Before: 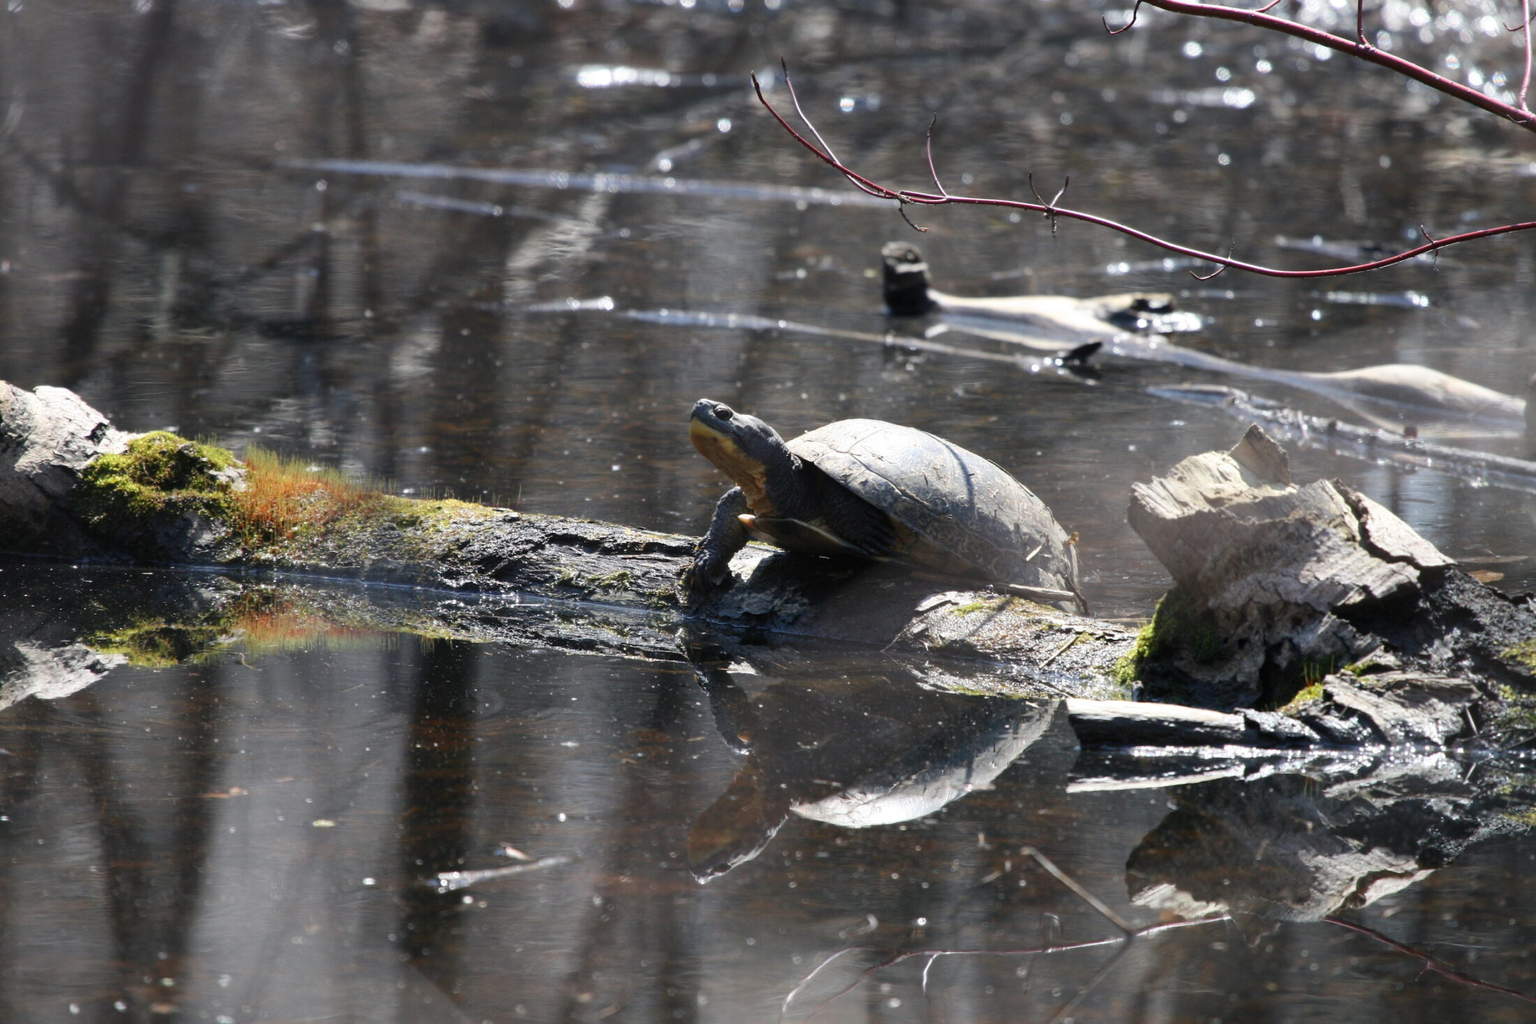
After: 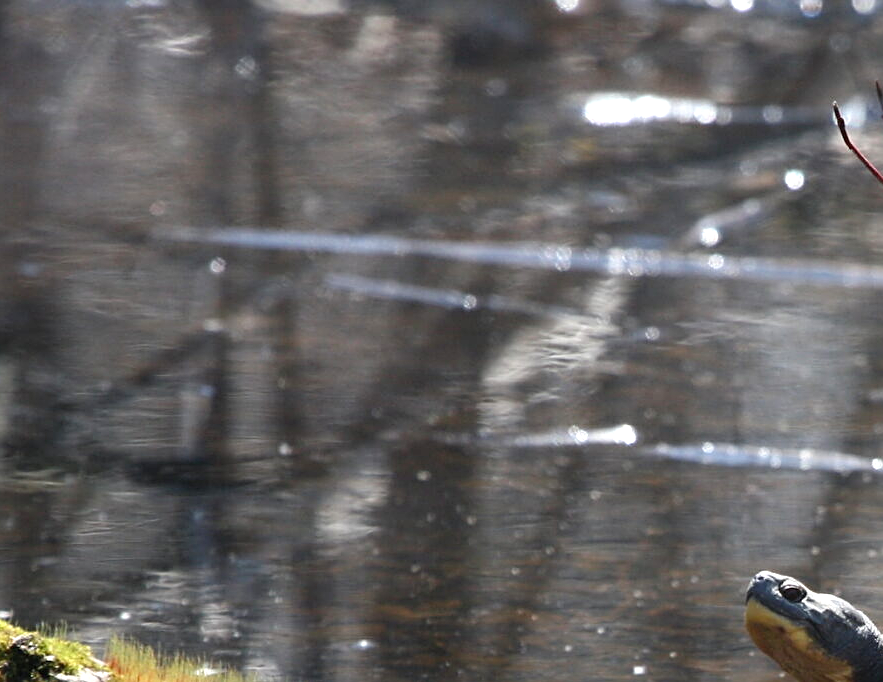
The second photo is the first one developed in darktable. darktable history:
exposure: black level correction -0.001, exposure 0.53 EV, compensate highlight preservation false
crop and rotate: left 11.049%, top 0.051%, right 48.798%, bottom 53.427%
sharpen: on, module defaults
